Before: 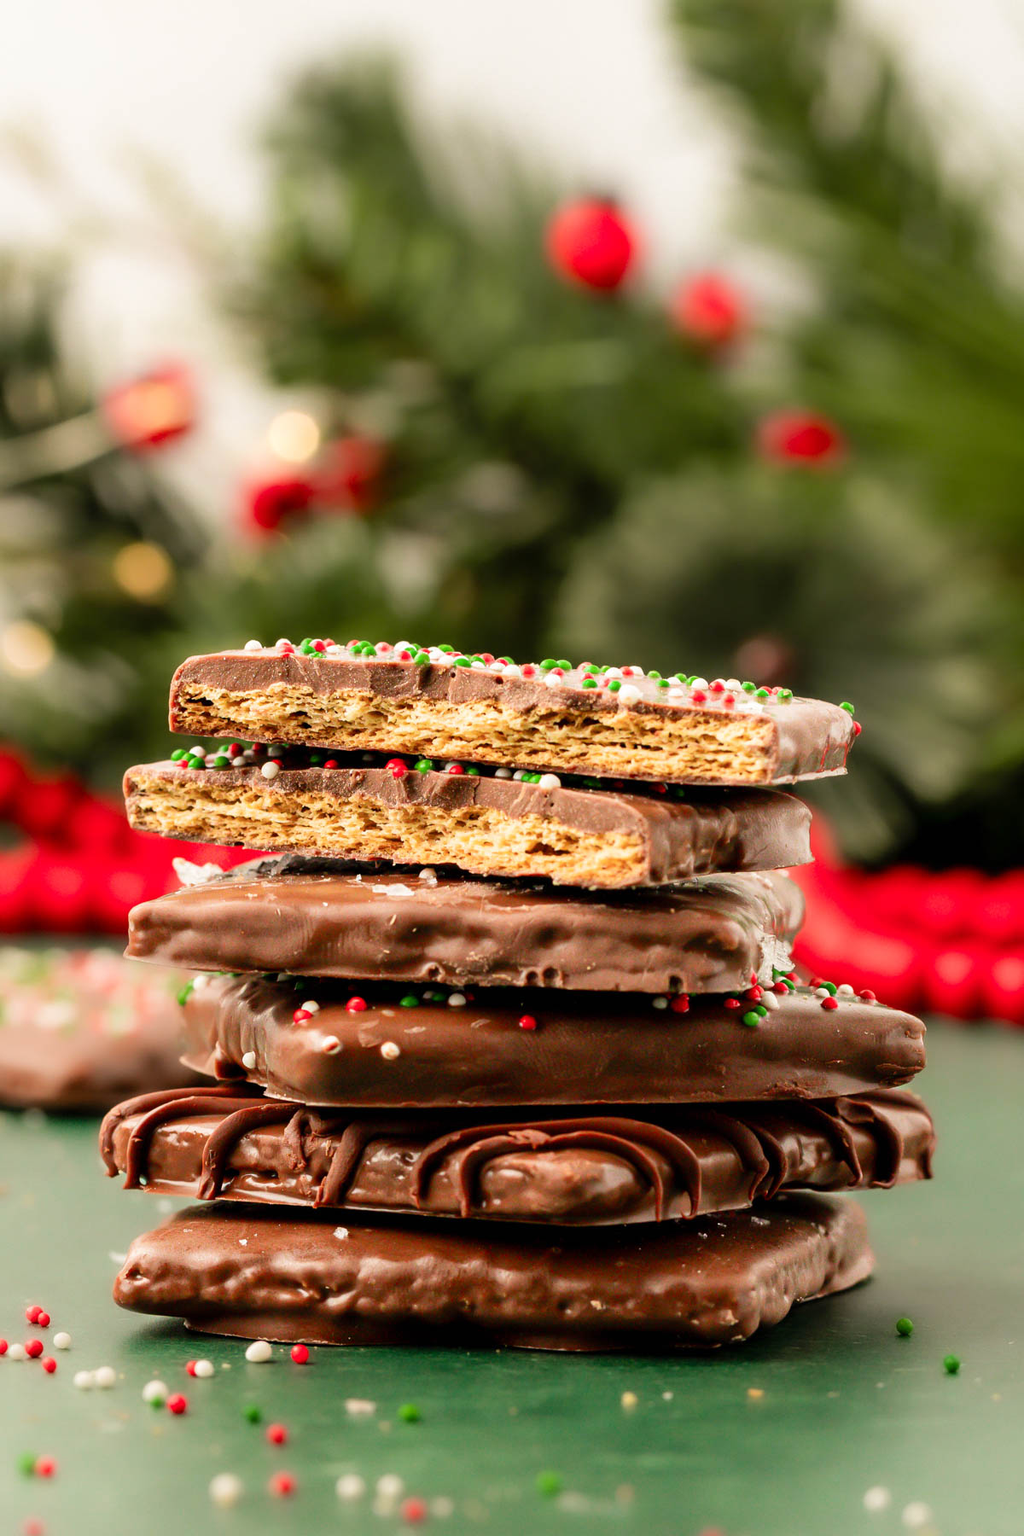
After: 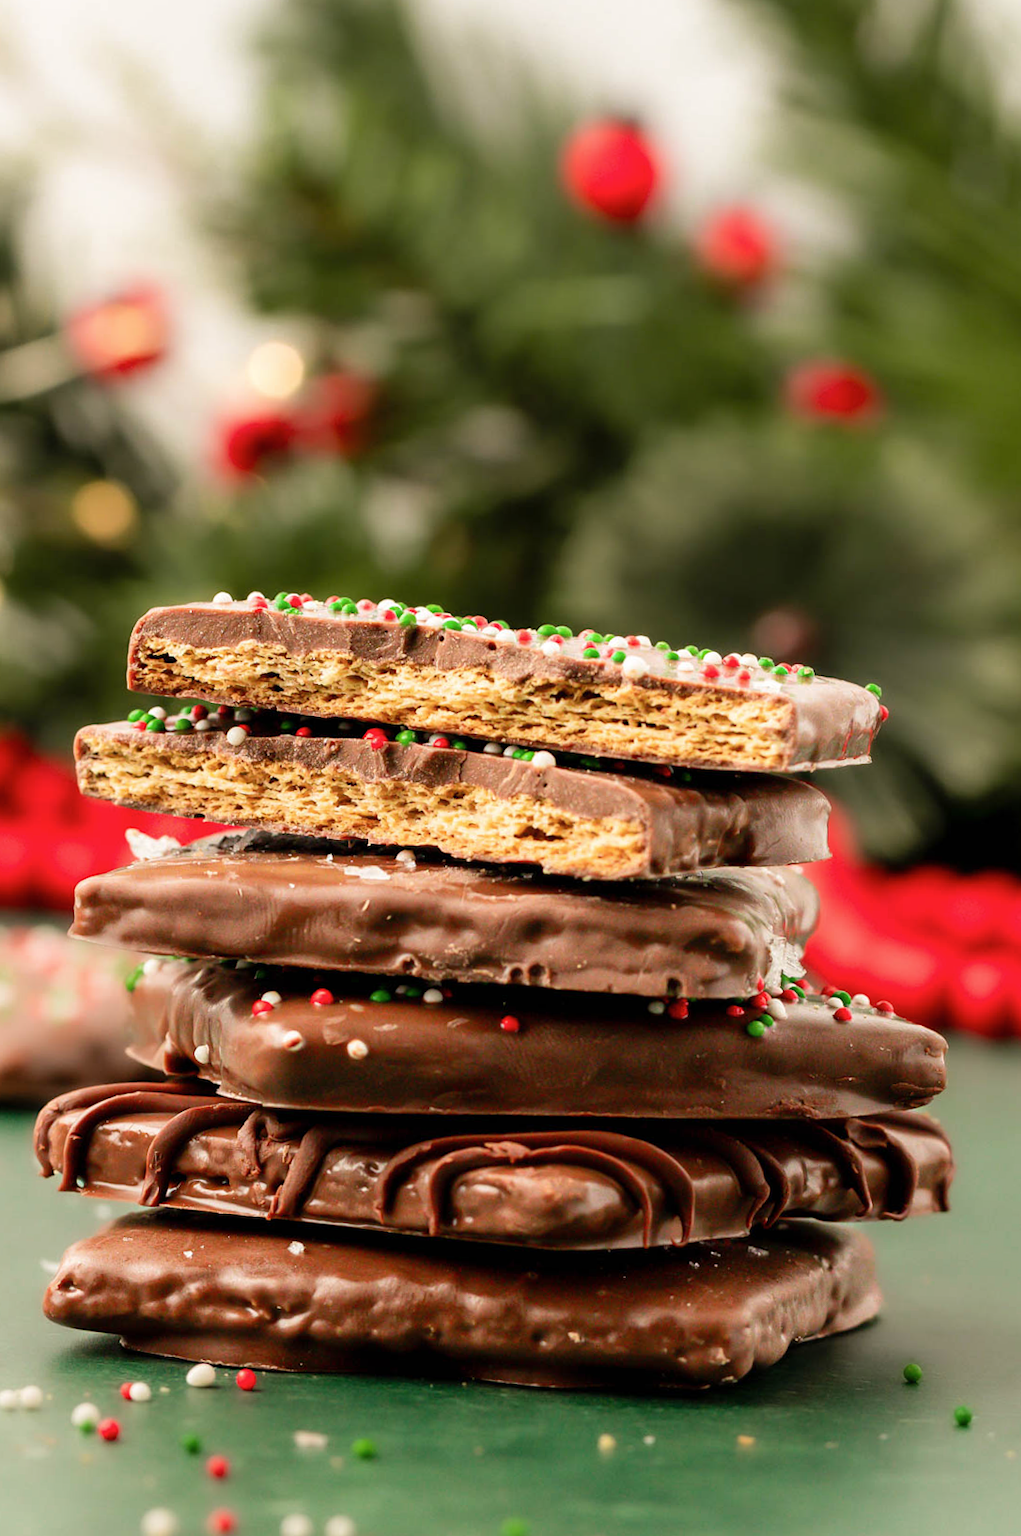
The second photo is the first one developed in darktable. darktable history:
contrast brightness saturation: saturation -0.049
crop and rotate: angle -2.05°, left 3.122%, top 3.768%, right 1.449%, bottom 0.56%
